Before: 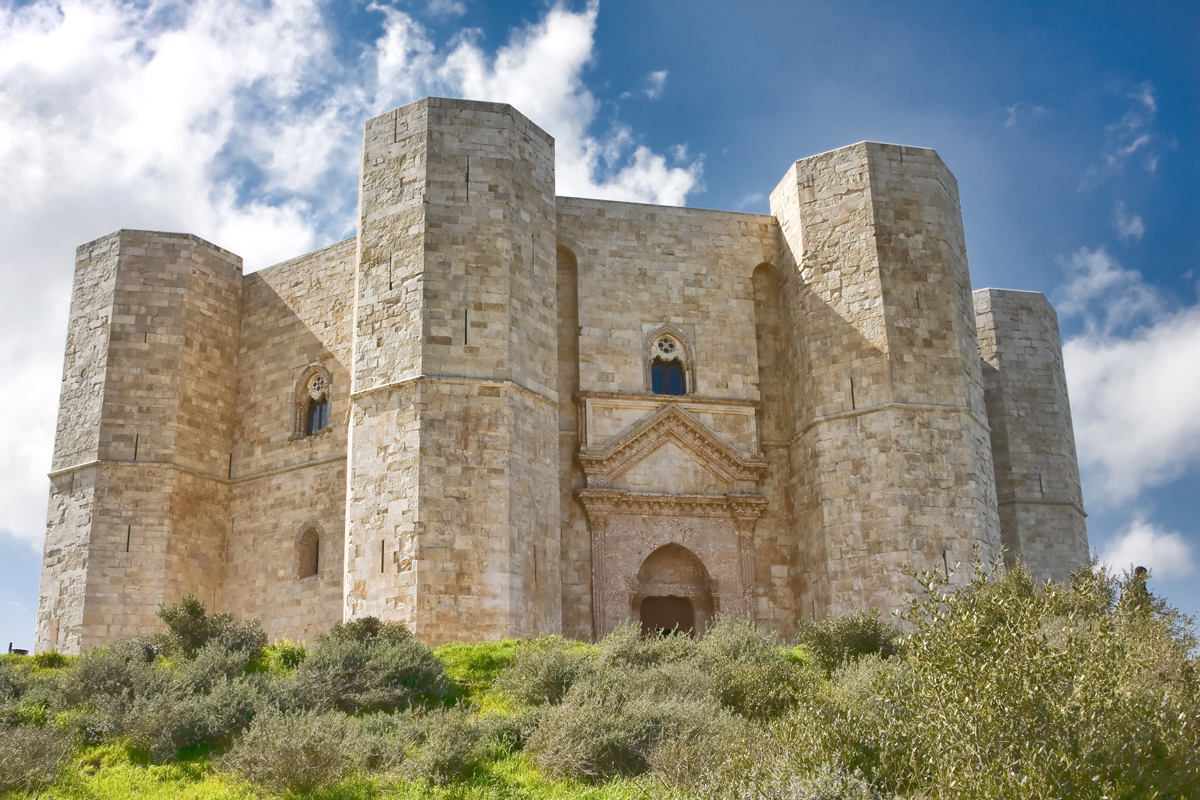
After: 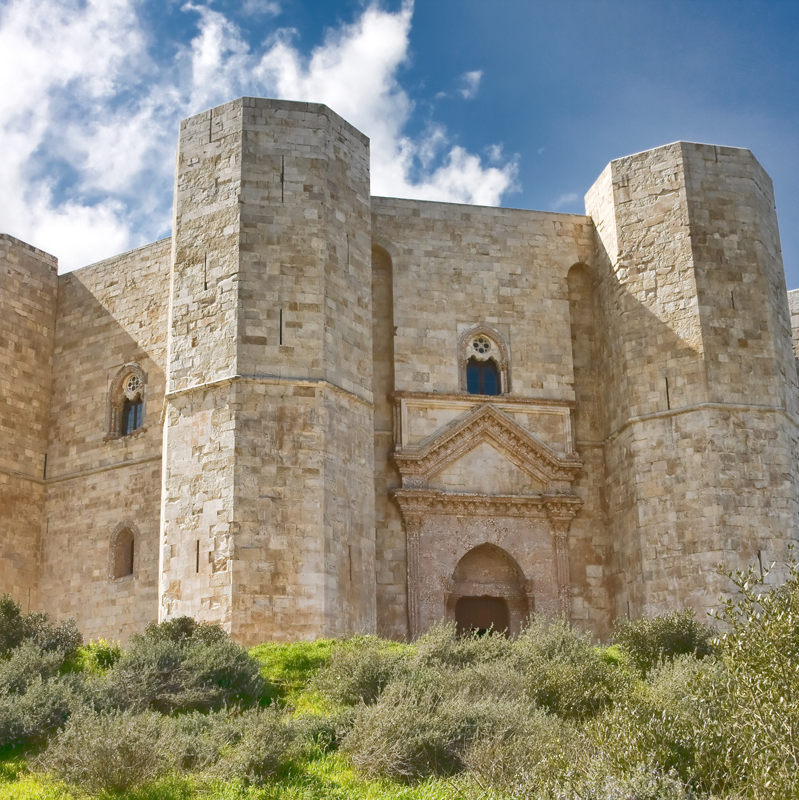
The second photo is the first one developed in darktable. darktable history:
crop: left 15.424%, right 17.933%
